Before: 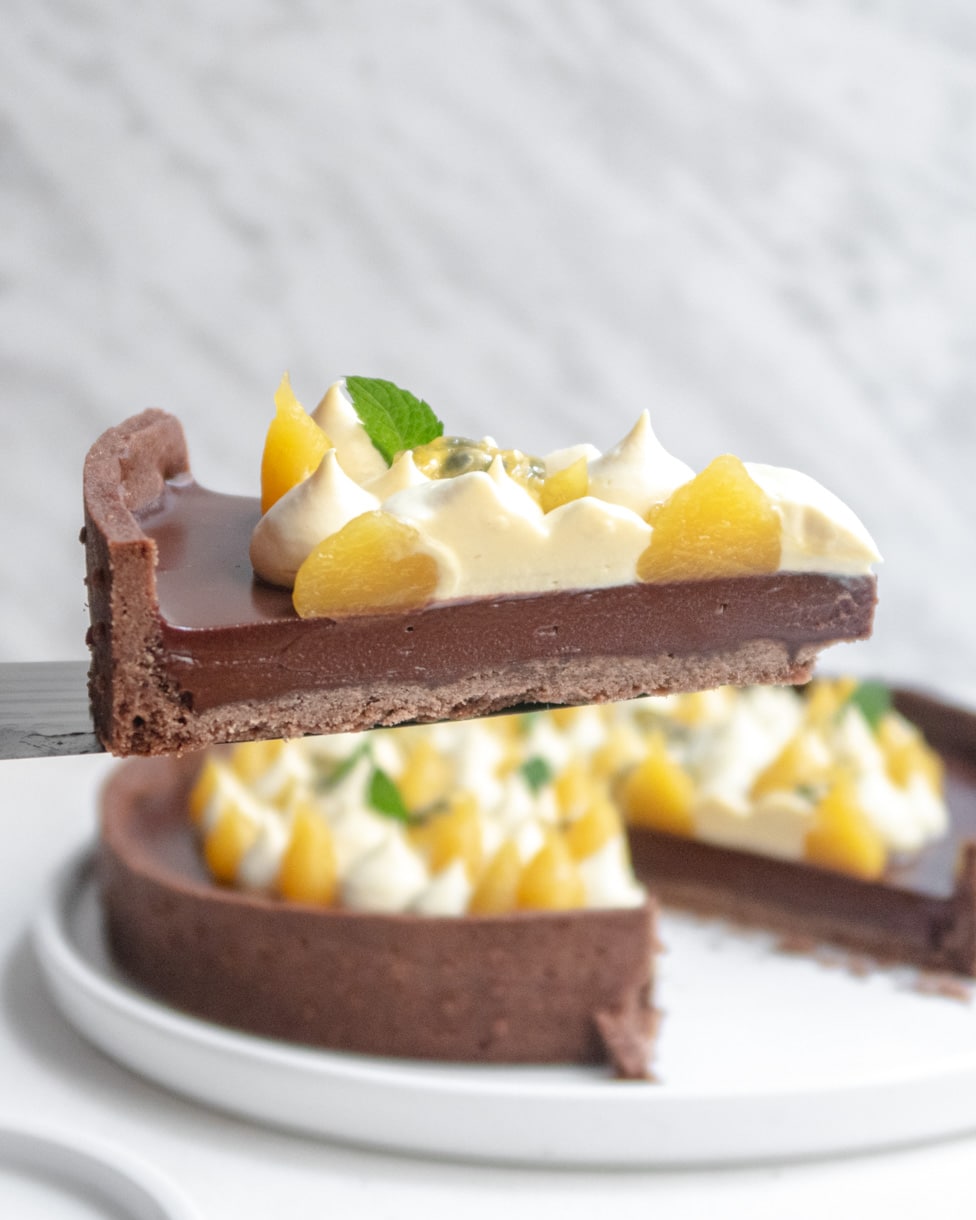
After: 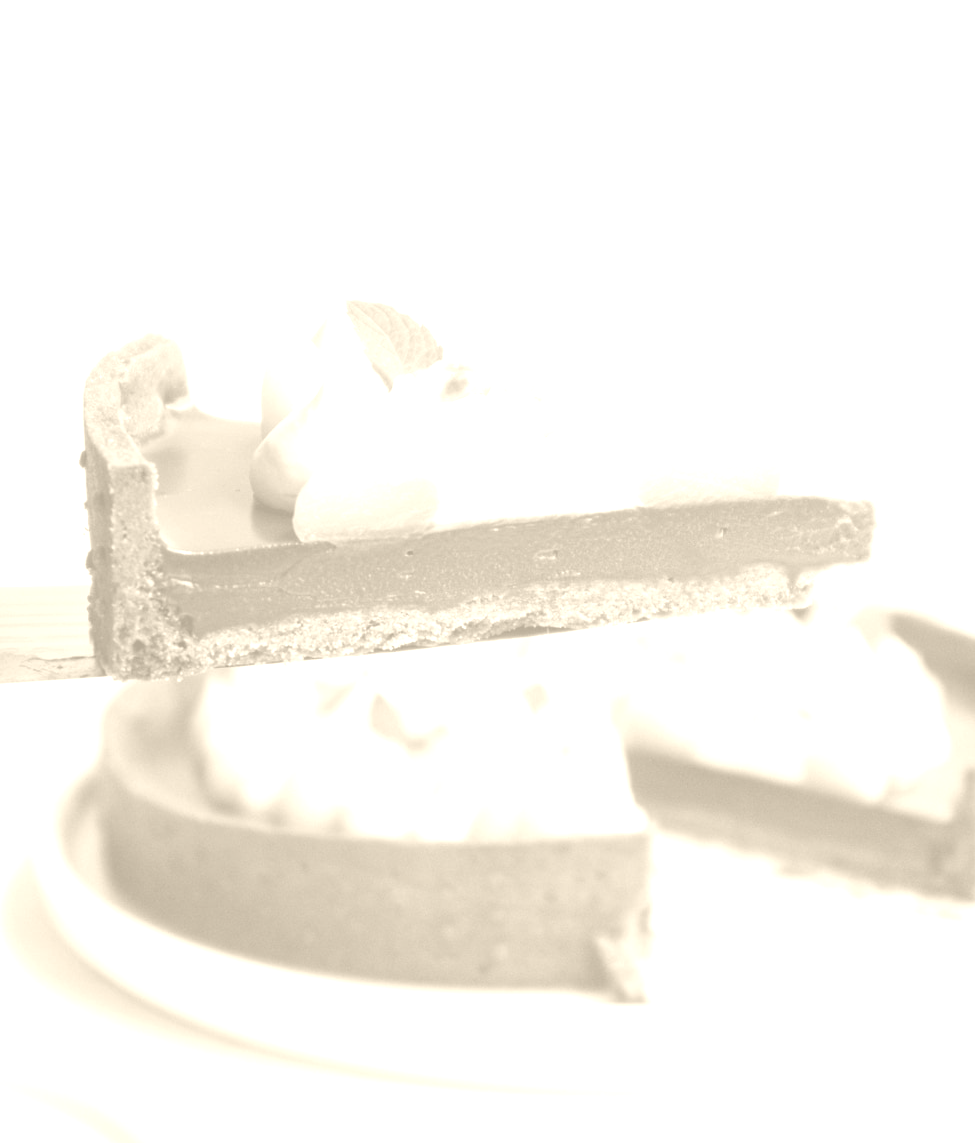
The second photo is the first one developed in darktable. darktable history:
colorize: hue 36°, saturation 71%, lightness 80.79%
white balance: red 0.976, blue 1.04
color balance rgb: linear chroma grading › global chroma 9%, perceptual saturation grading › global saturation 36%, perceptual saturation grading › shadows 35%, perceptual brilliance grading › global brilliance 15%, perceptual brilliance grading › shadows -35%, global vibrance 15%
crop and rotate: top 6.25%
